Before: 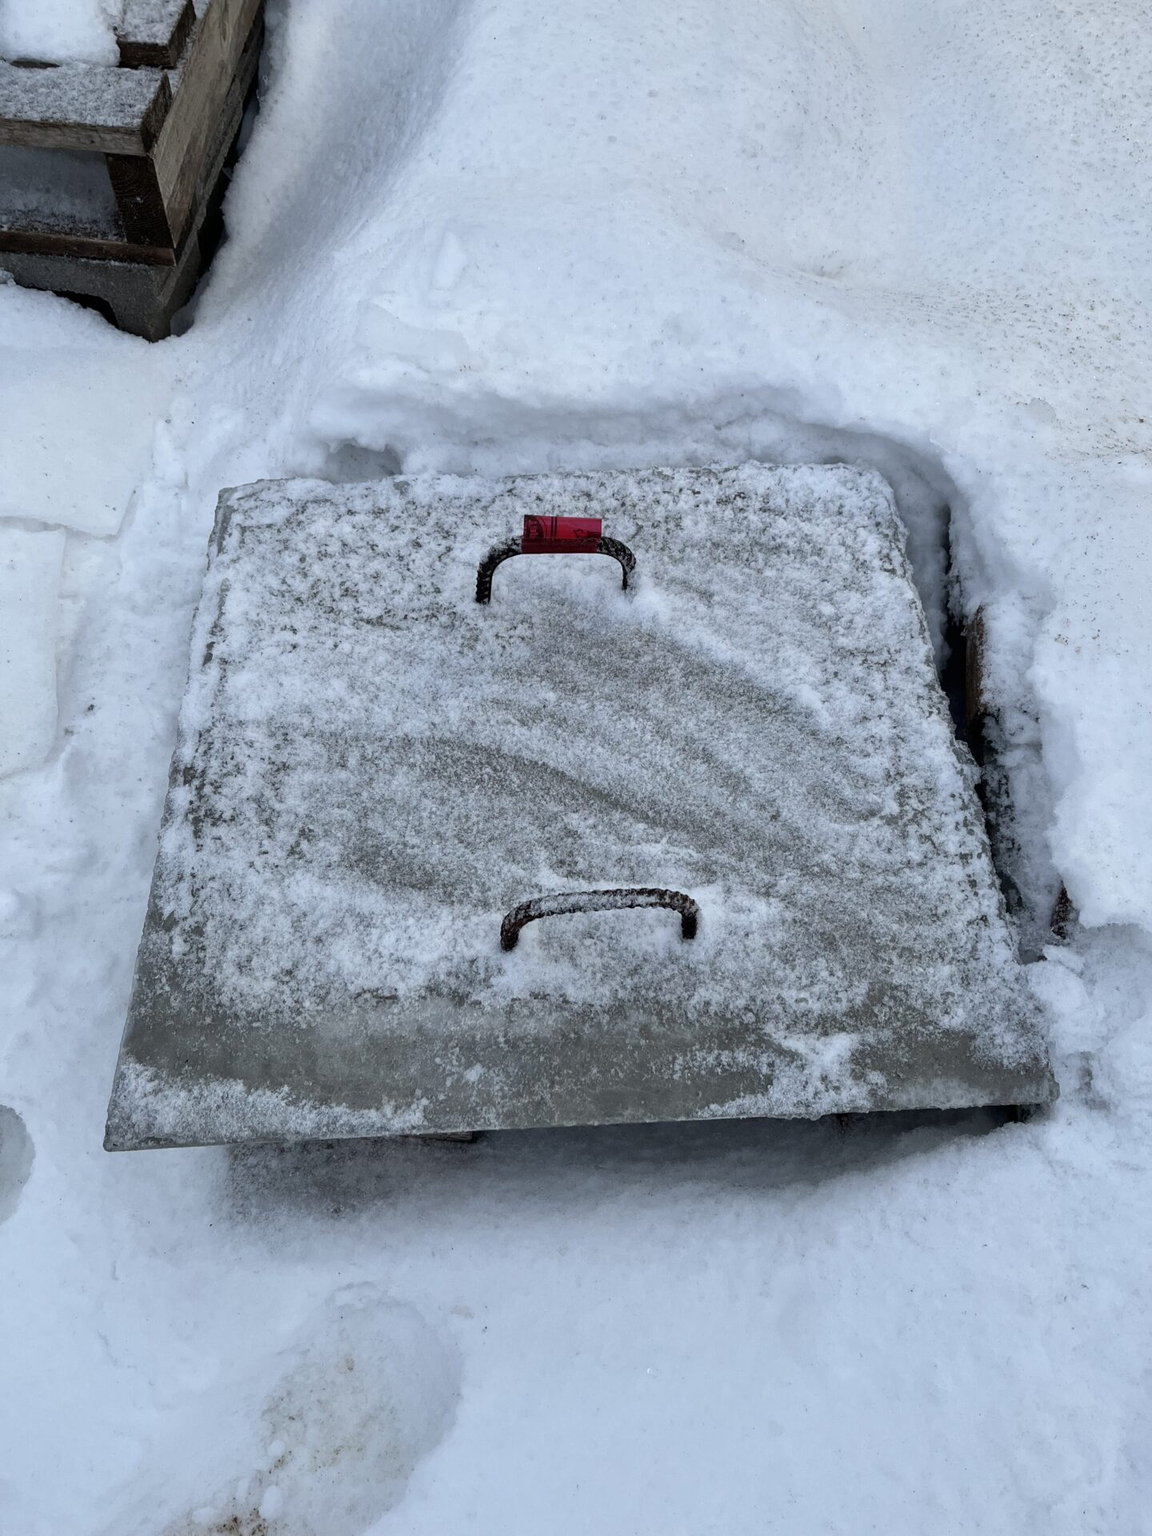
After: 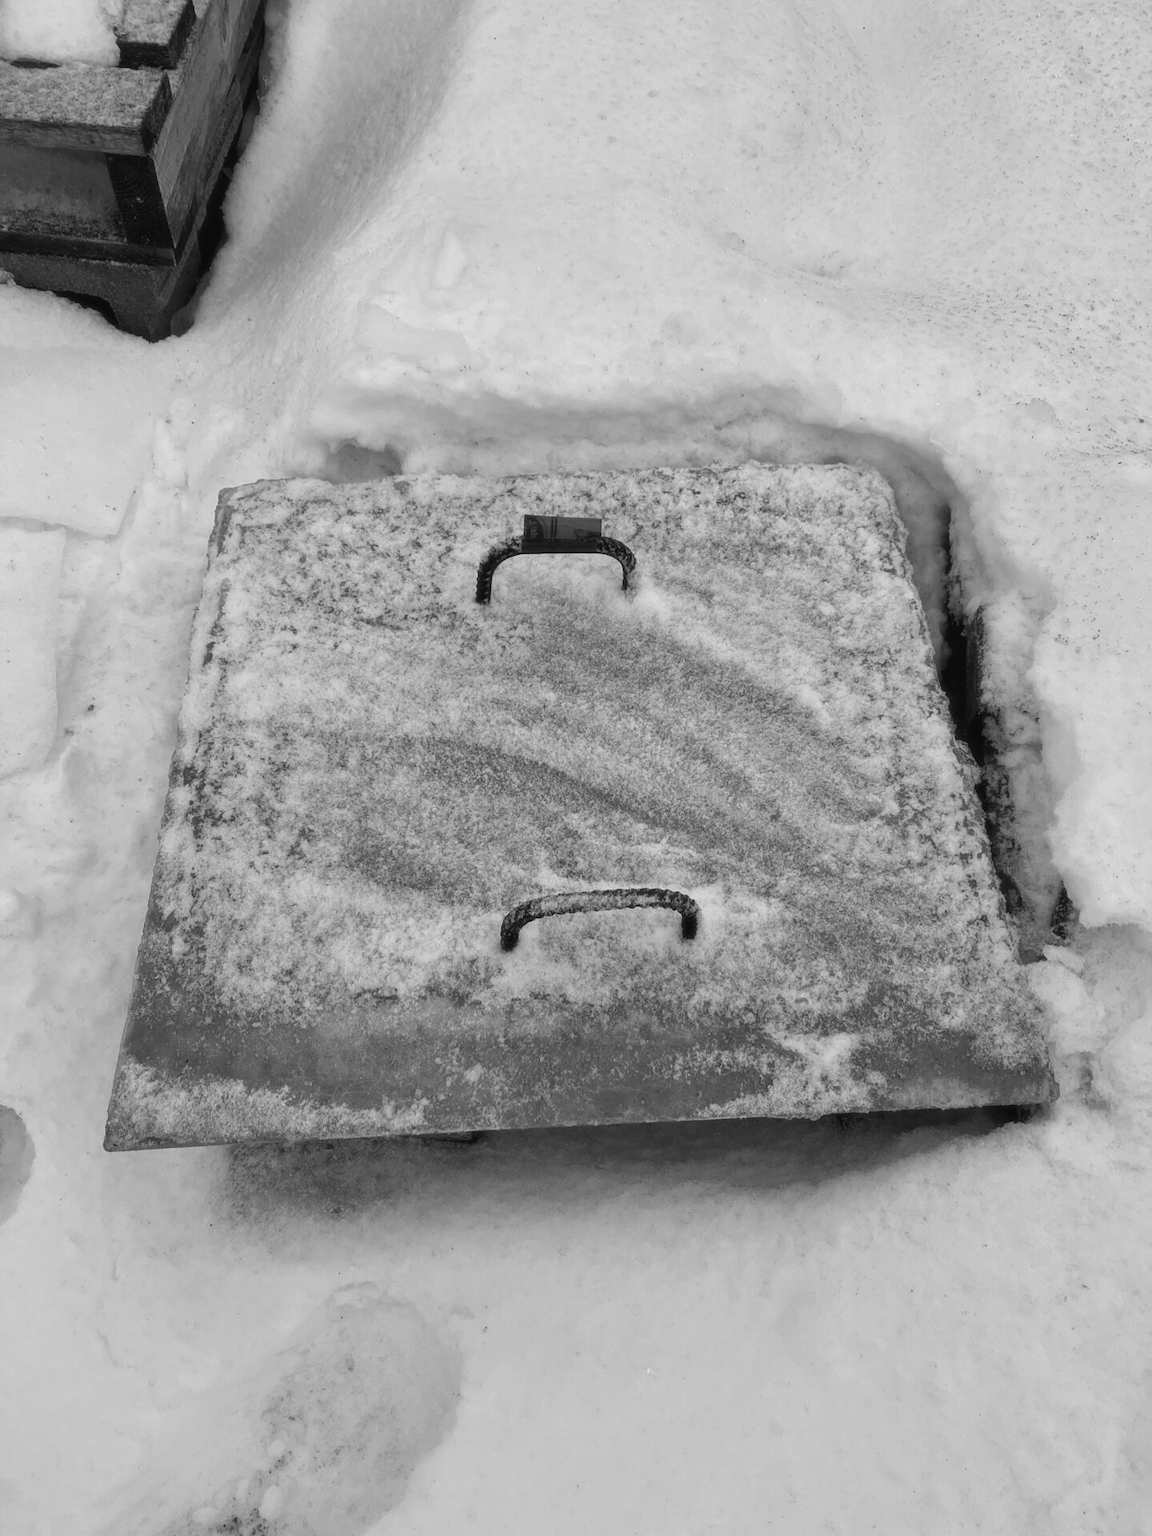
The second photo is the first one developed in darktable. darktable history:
soften: size 10%, saturation 50%, brightness 0.2 EV, mix 10%
exposure: black level correction -0.003, exposure 0.04 EV, compensate highlight preservation false
white balance: red 1.08, blue 0.791
monochrome: a -35.87, b 49.73, size 1.7
